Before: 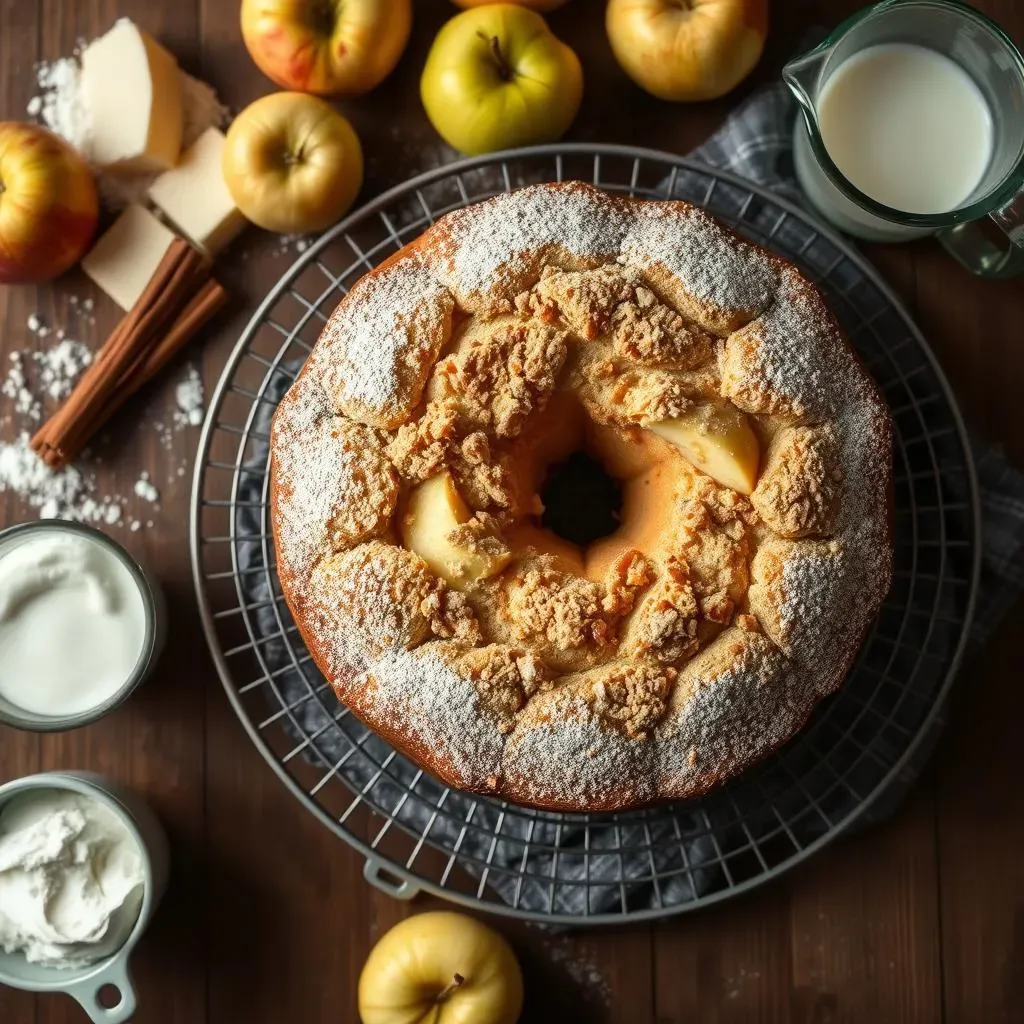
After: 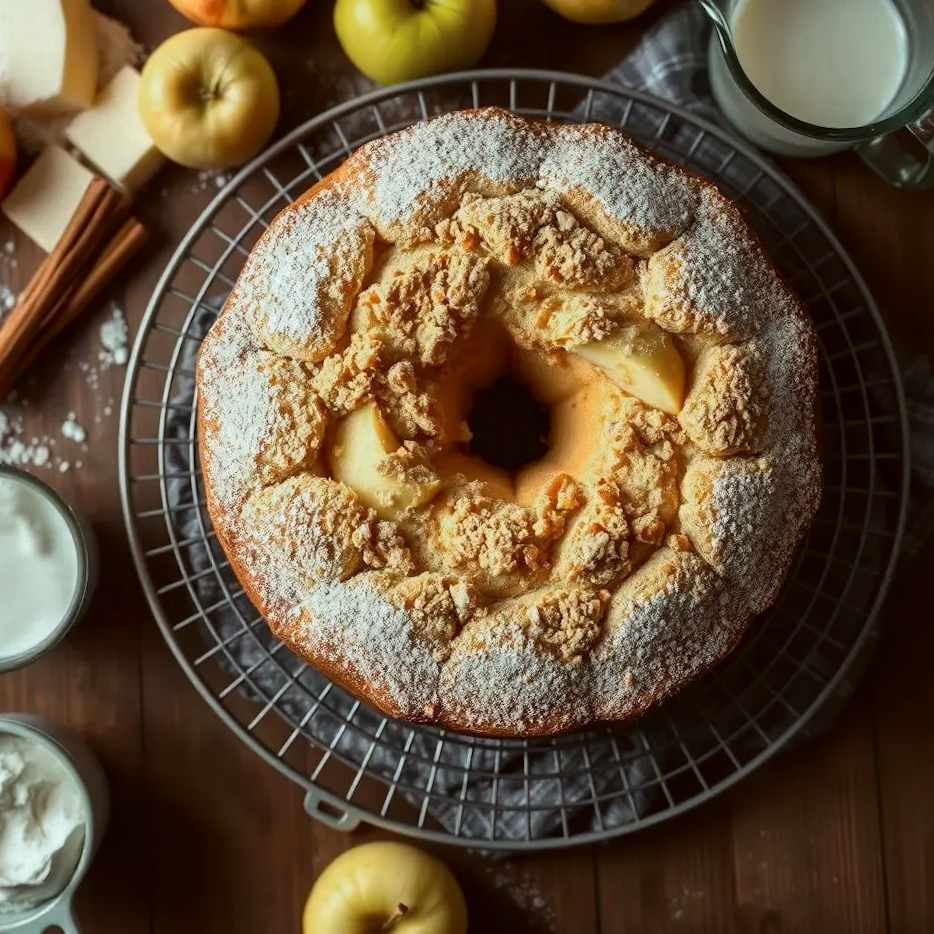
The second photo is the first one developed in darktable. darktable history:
color correction: highlights a* -4.98, highlights b* -3.76, shadows a* 3.83, shadows b* 4.08
crop and rotate: angle 1.96°, left 5.673%, top 5.673%
color zones: curves: ch0 [(0, 0.558) (0.143, 0.548) (0.286, 0.447) (0.429, 0.259) (0.571, 0.5) (0.714, 0.5) (0.857, 0.593) (1, 0.558)]; ch1 [(0, 0.543) (0.01, 0.544) (0.12, 0.492) (0.248, 0.458) (0.5, 0.534) (0.748, 0.5) (0.99, 0.469) (1, 0.543)]; ch2 [(0, 0.507) (0.143, 0.522) (0.286, 0.505) (0.429, 0.5) (0.571, 0.5) (0.714, 0.5) (0.857, 0.5) (1, 0.507)]
